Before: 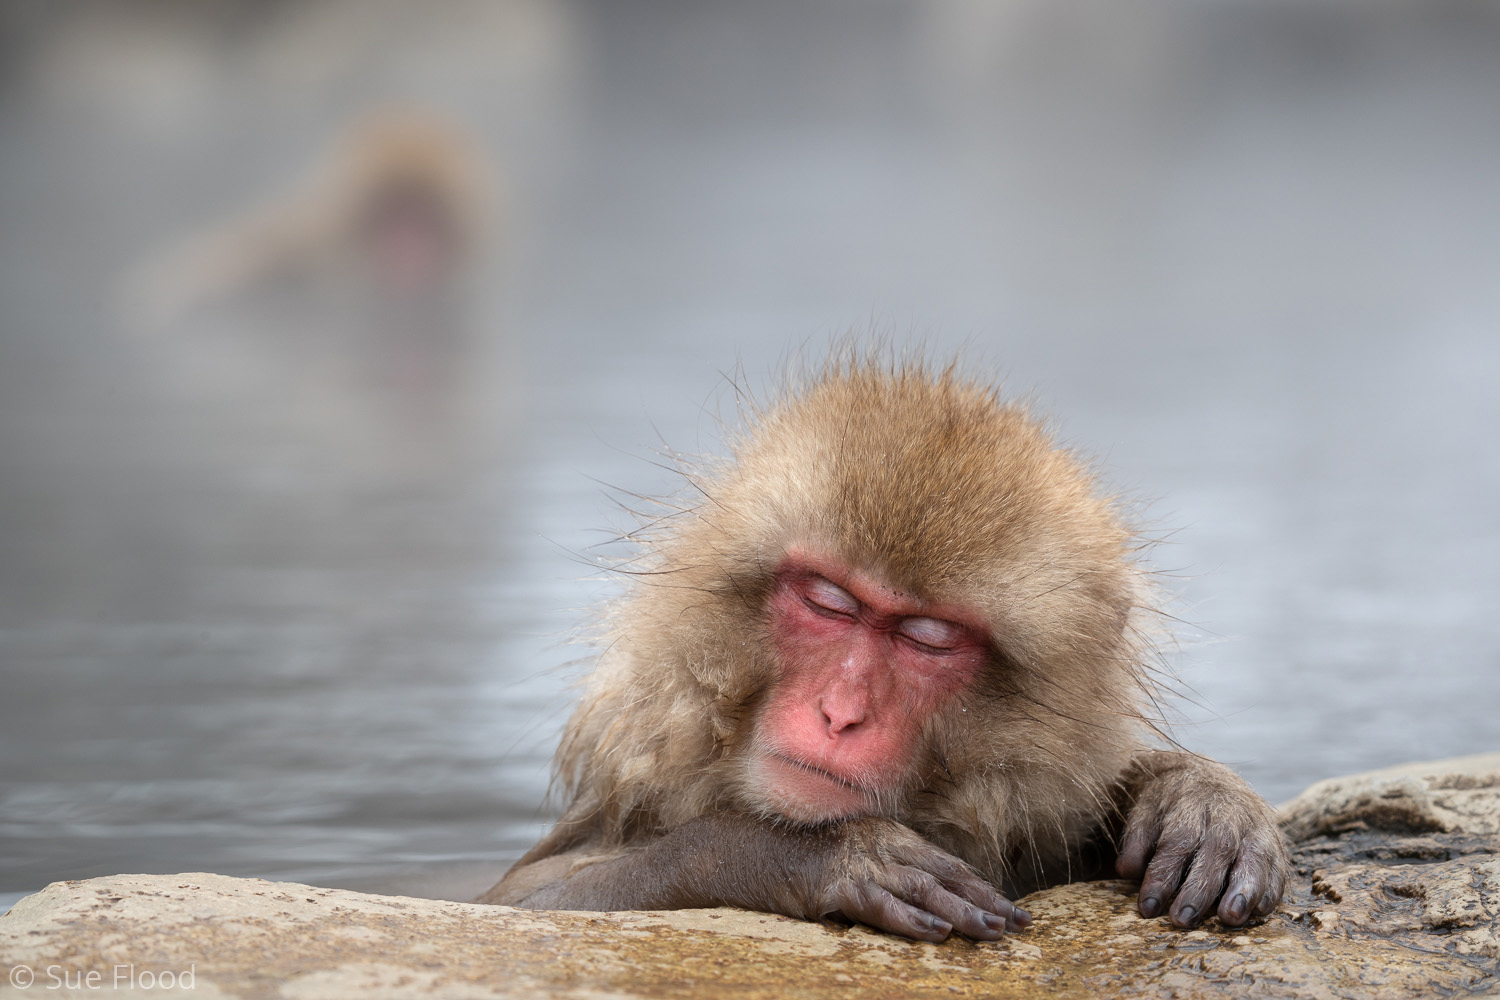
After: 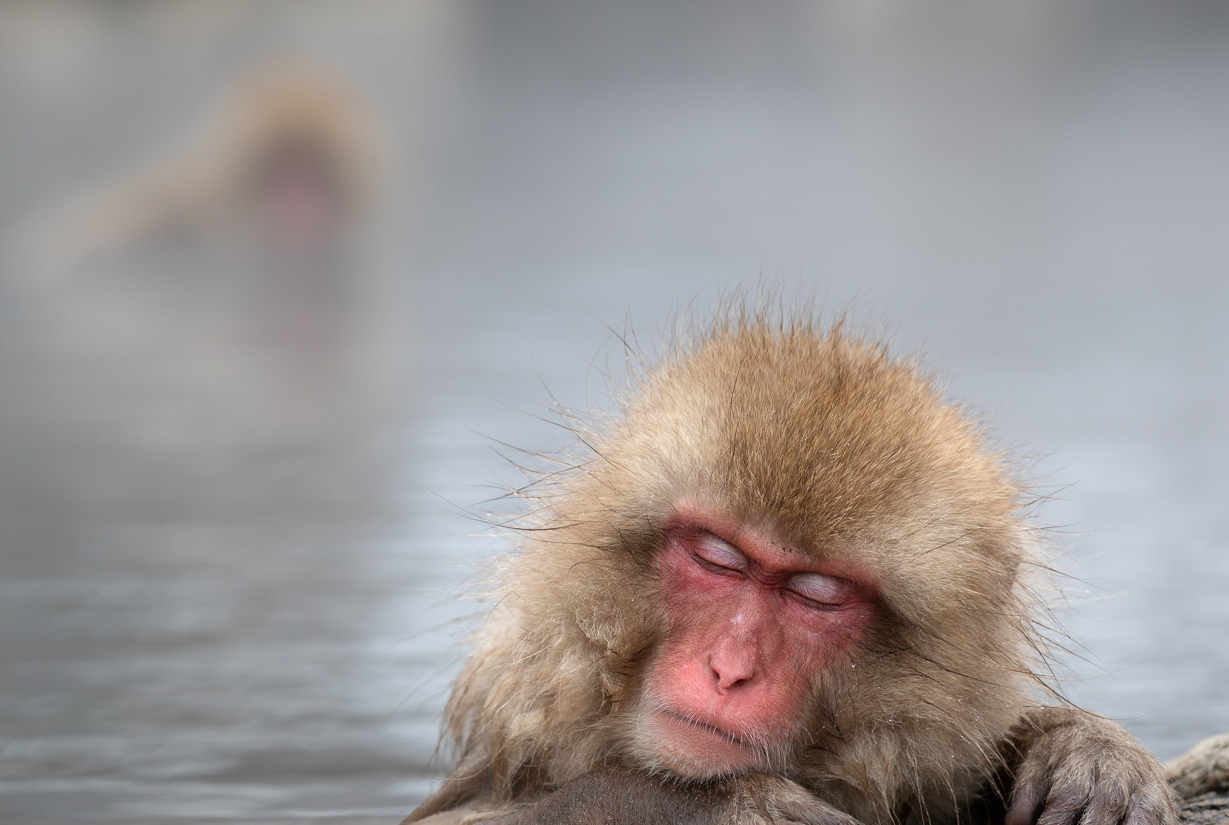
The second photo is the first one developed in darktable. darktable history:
crop and rotate: left 7.448%, top 4.475%, right 10.601%, bottom 12.969%
